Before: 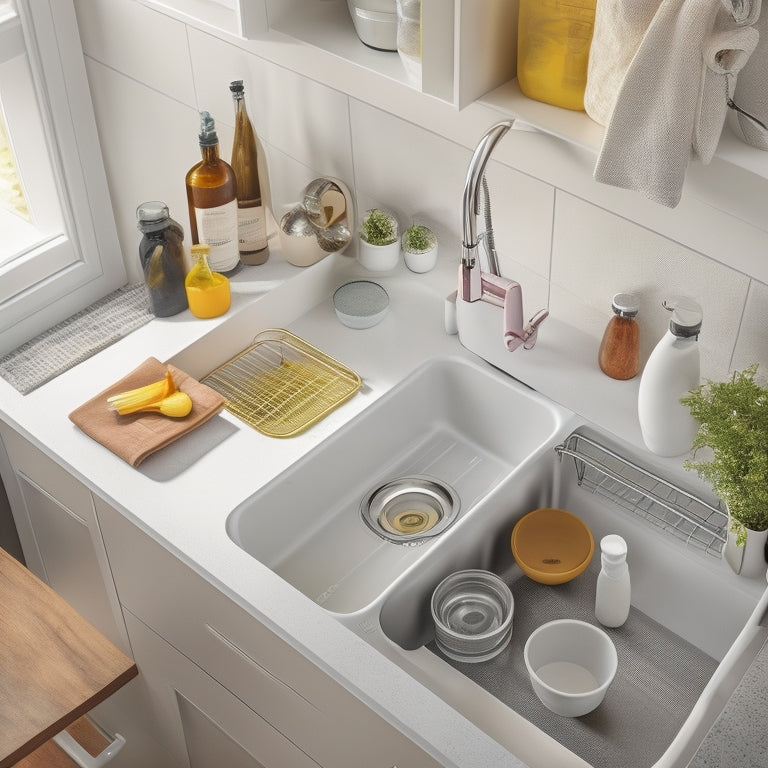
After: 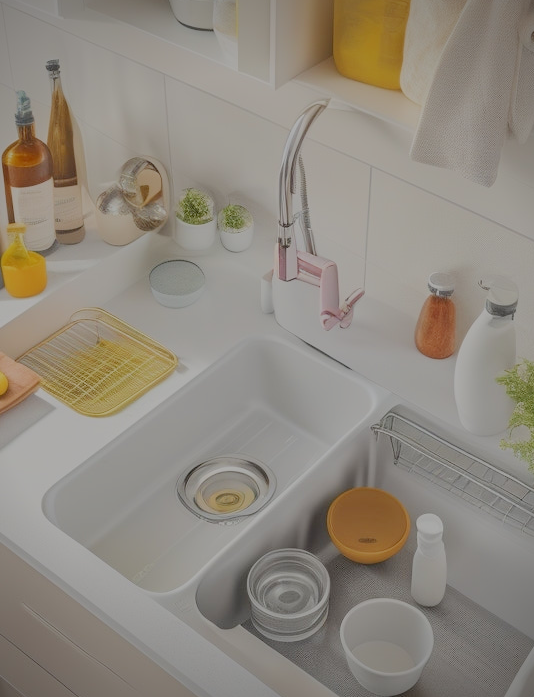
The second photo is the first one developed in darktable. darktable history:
tone equalizer: -8 EV -0.417 EV, -7 EV -0.389 EV, -6 EV -0.333 EV, -5 EV -0.222 EV, -3 EV 0.222 EV, -2 EV 0.333 EV, -1 EV 0.389 EV, +0 EV 0.417 EV, edges refinement/feathering 500, mask exposure compensation -1.57 EV, preserve details no
crop and rotate: left 24.034%, top 2.838%, right 6.406%, bottom 6.299%
vignetting: saturation 0, unbound false
filmic rgb: black relative exposure -14 EV, white relative exposure 8 EV, threshold 3 EV, hardness 3.74, latitude 50%, contrast 0.5, color science v5 (2021), contrast in shadows safe, contrast in highlights safe, enable highlight reconstruction true
